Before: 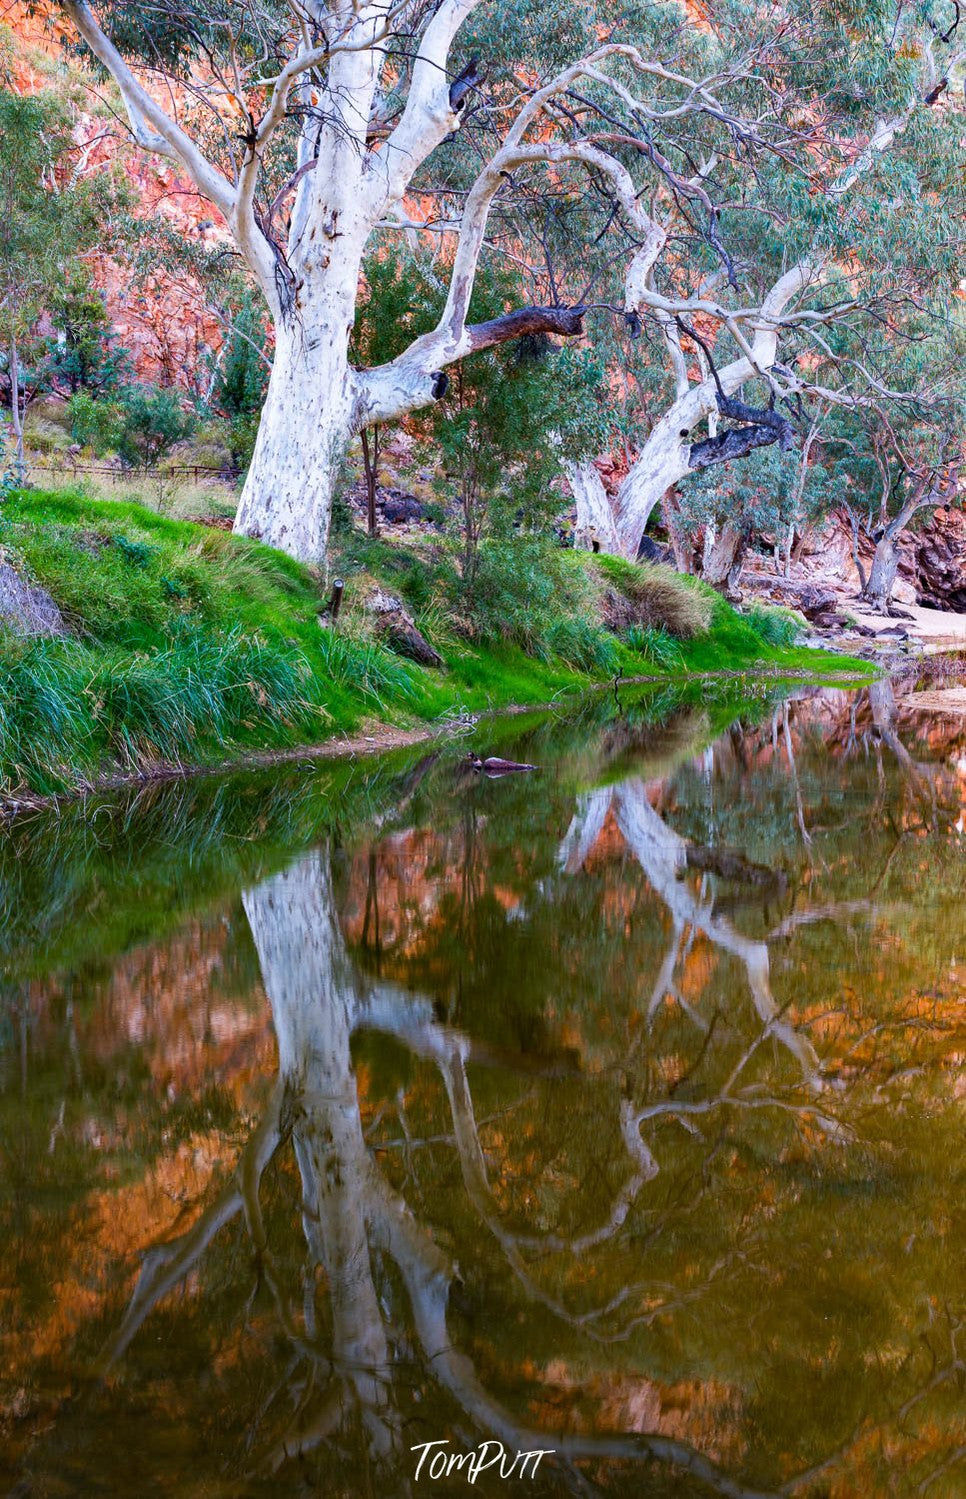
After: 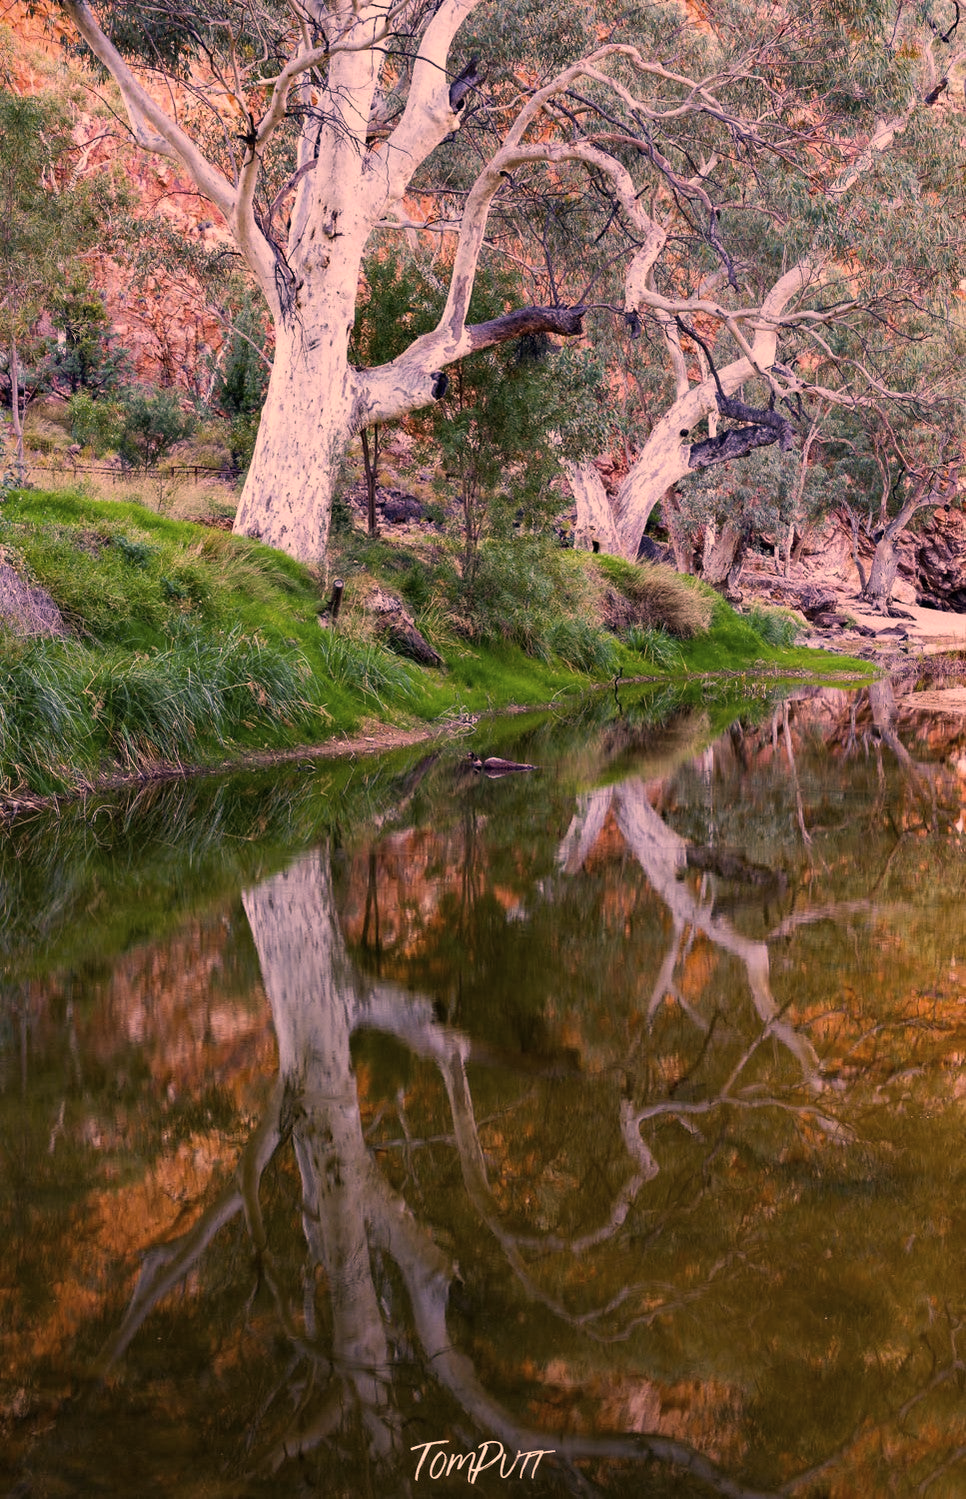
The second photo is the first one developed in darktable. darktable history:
color calibration: illuminant Planckian (black body), adaptation linear Bradford (ICC v4), x 0.36, y 0.366, temperature 4497.21 K
color correction: highlights a* 39.41, highlights b* 39.84, saturation 0.687
exposure: exposure -0.242 EV, compensate highlight preservation false
